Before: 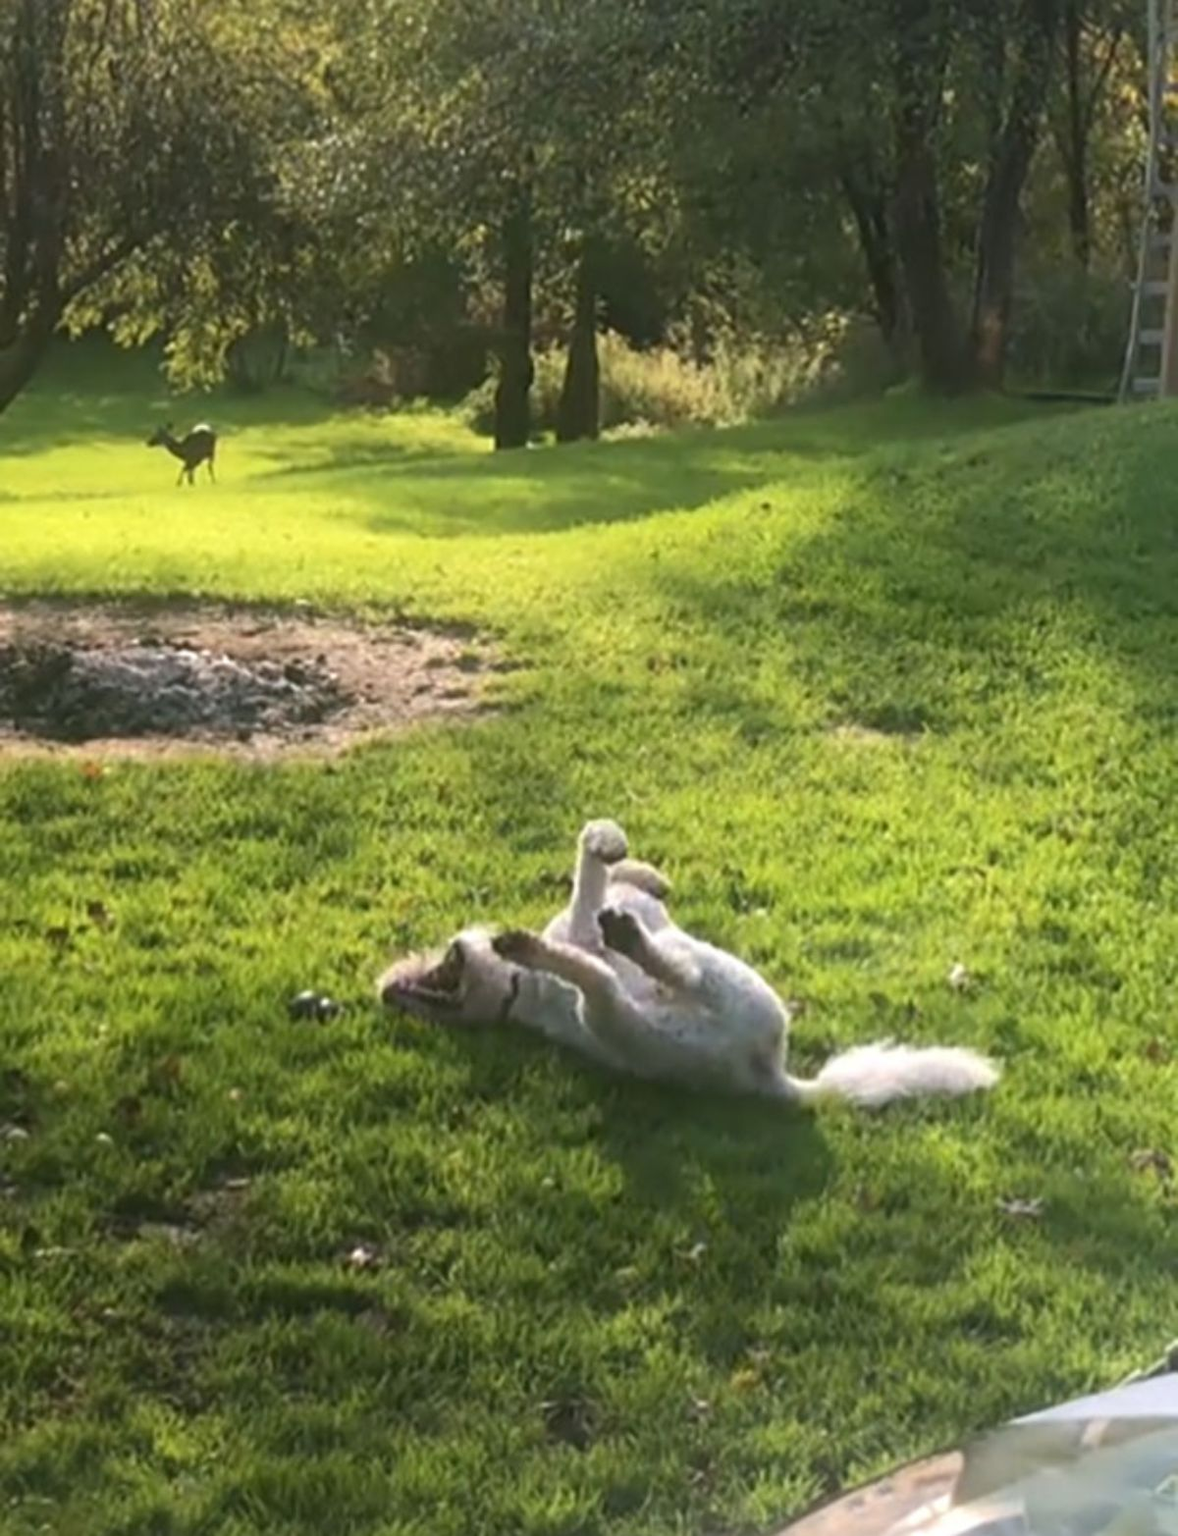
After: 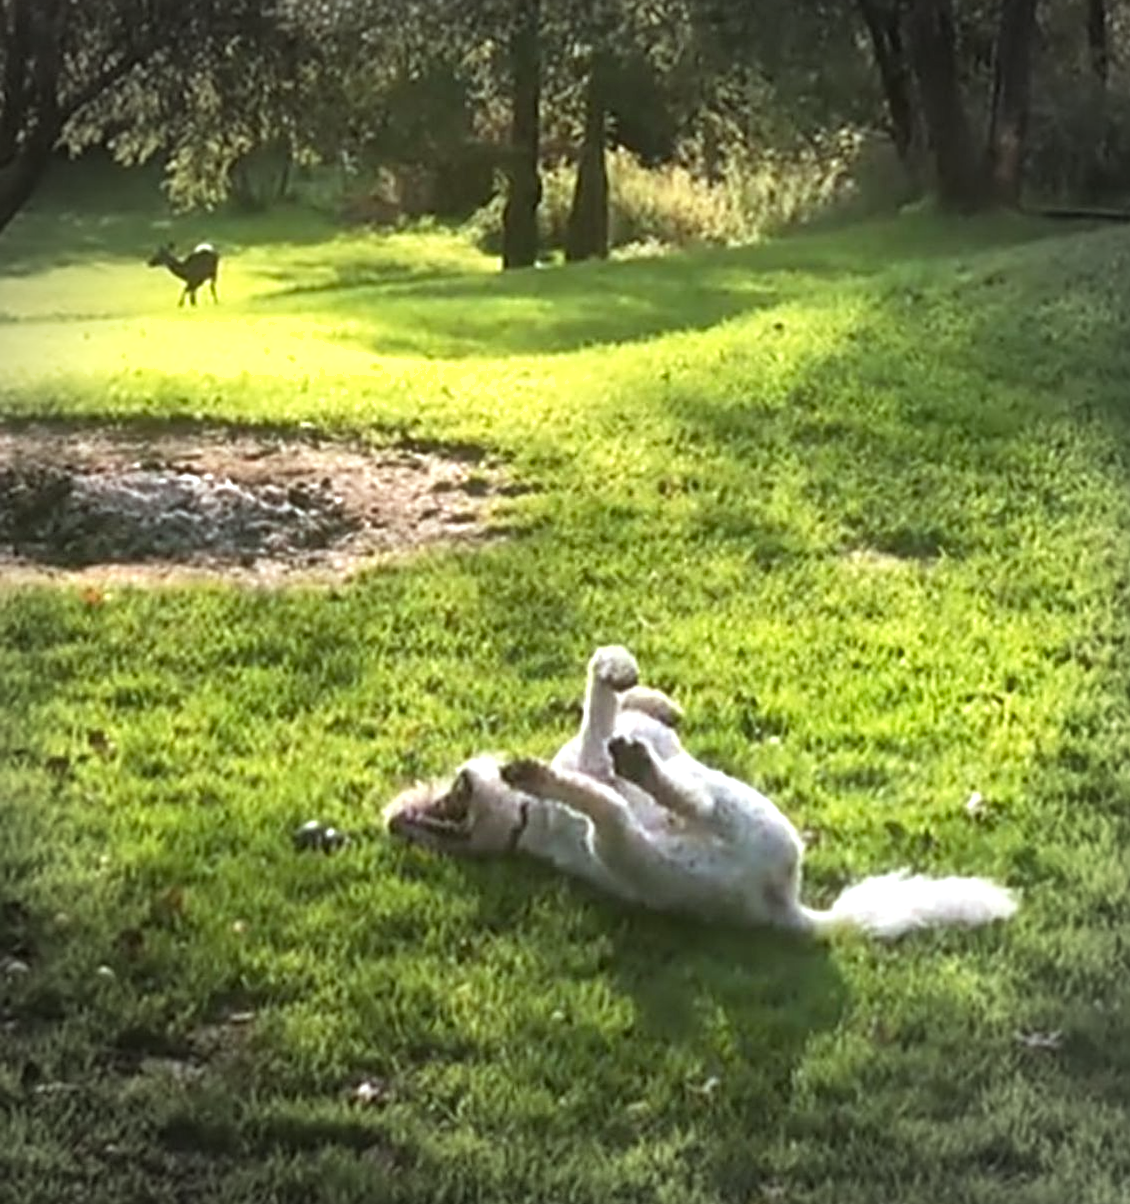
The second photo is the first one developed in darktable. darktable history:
crop and rotate: angle 0.092°, top 12.043%, right 5.556%, bottom 10.841%
local contrast: highlights 102%, shadows 100%, detail 120%, midtone range 0.2
shadows and highlights: soften with gaussian
tone equalizer: -8 EV -0.396 EV, -7 EV -0.376 EV, -6 EV -0.298 EV, -5 EV -0.193 EV, -3 EV 0.248 EV, -2 EV 0.358 EV, -1 EV 0.368 EV, +0 EV 0.397 EV
tone curve: curves: ch0 [(0, 0) (0.003, 0.003) (0.011, 0.012) (0.025, 0.026) (0.044, 0.046) (0.069, 0.072) (0.1, 0.104) (0.136, 0.141) (0.177, 0.184) (0.224, 0.233) (0.277, 0.288) (0.335, 0.348) (0.399, 0.414) (0.468, 0.486) (0.543, 0.564) (0.623, 0.647) (0.709, 0.736) (0.801, 0.831) (0.898, 0.921) (1, 1)], preserve colors none
color correction: highlights a* -2.8, highlights b* -2.86, shadows a* 2.46, shadows b* 2.8
vignetting: fall-off radius 32.53%
sharpen: on, module defaults
